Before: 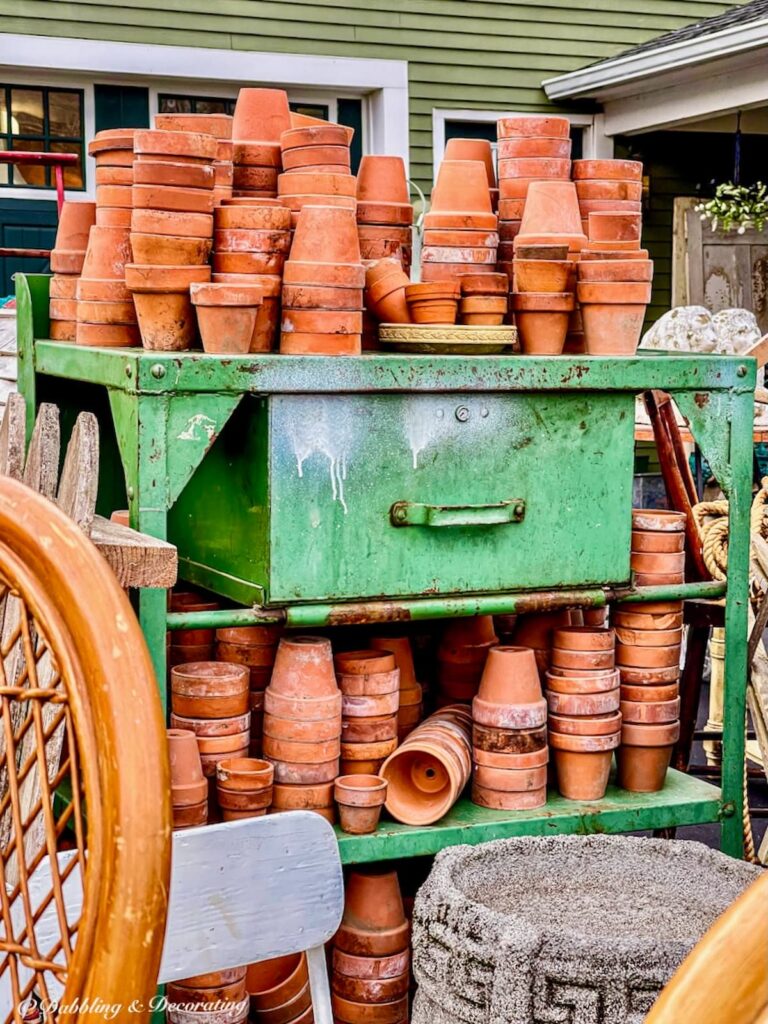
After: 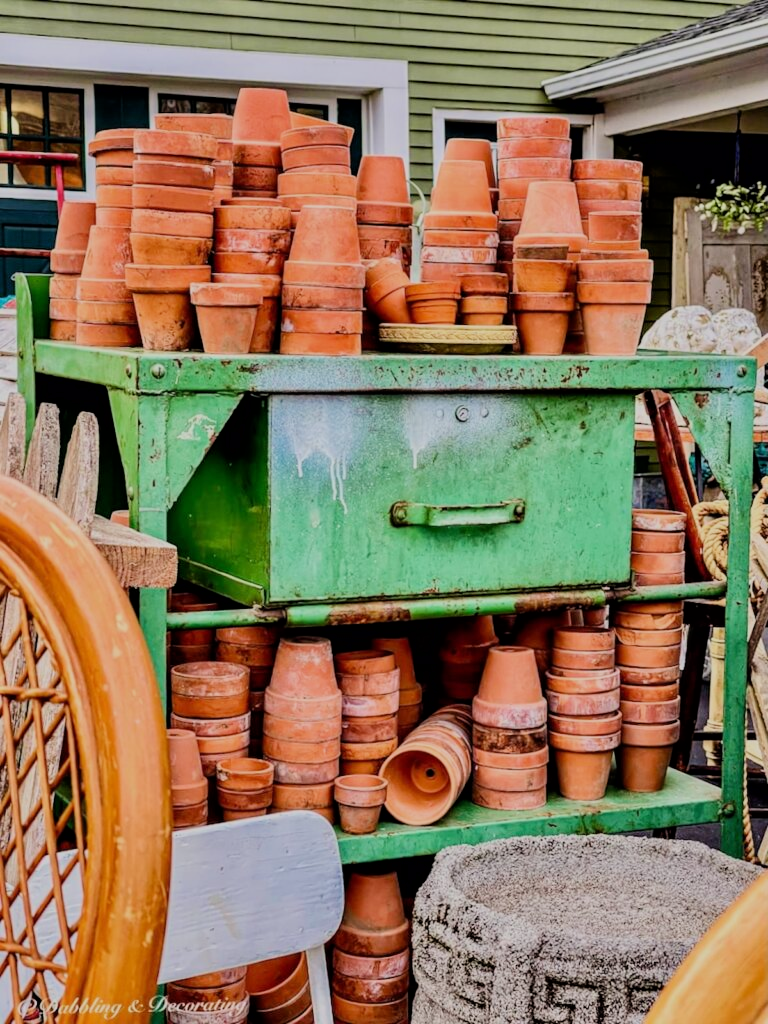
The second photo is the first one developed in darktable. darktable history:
filmic rgb: black relative exposure -7.26 EV, white relative exposure 5.06 EV, hardness 3.21, color science v6 (2022)
